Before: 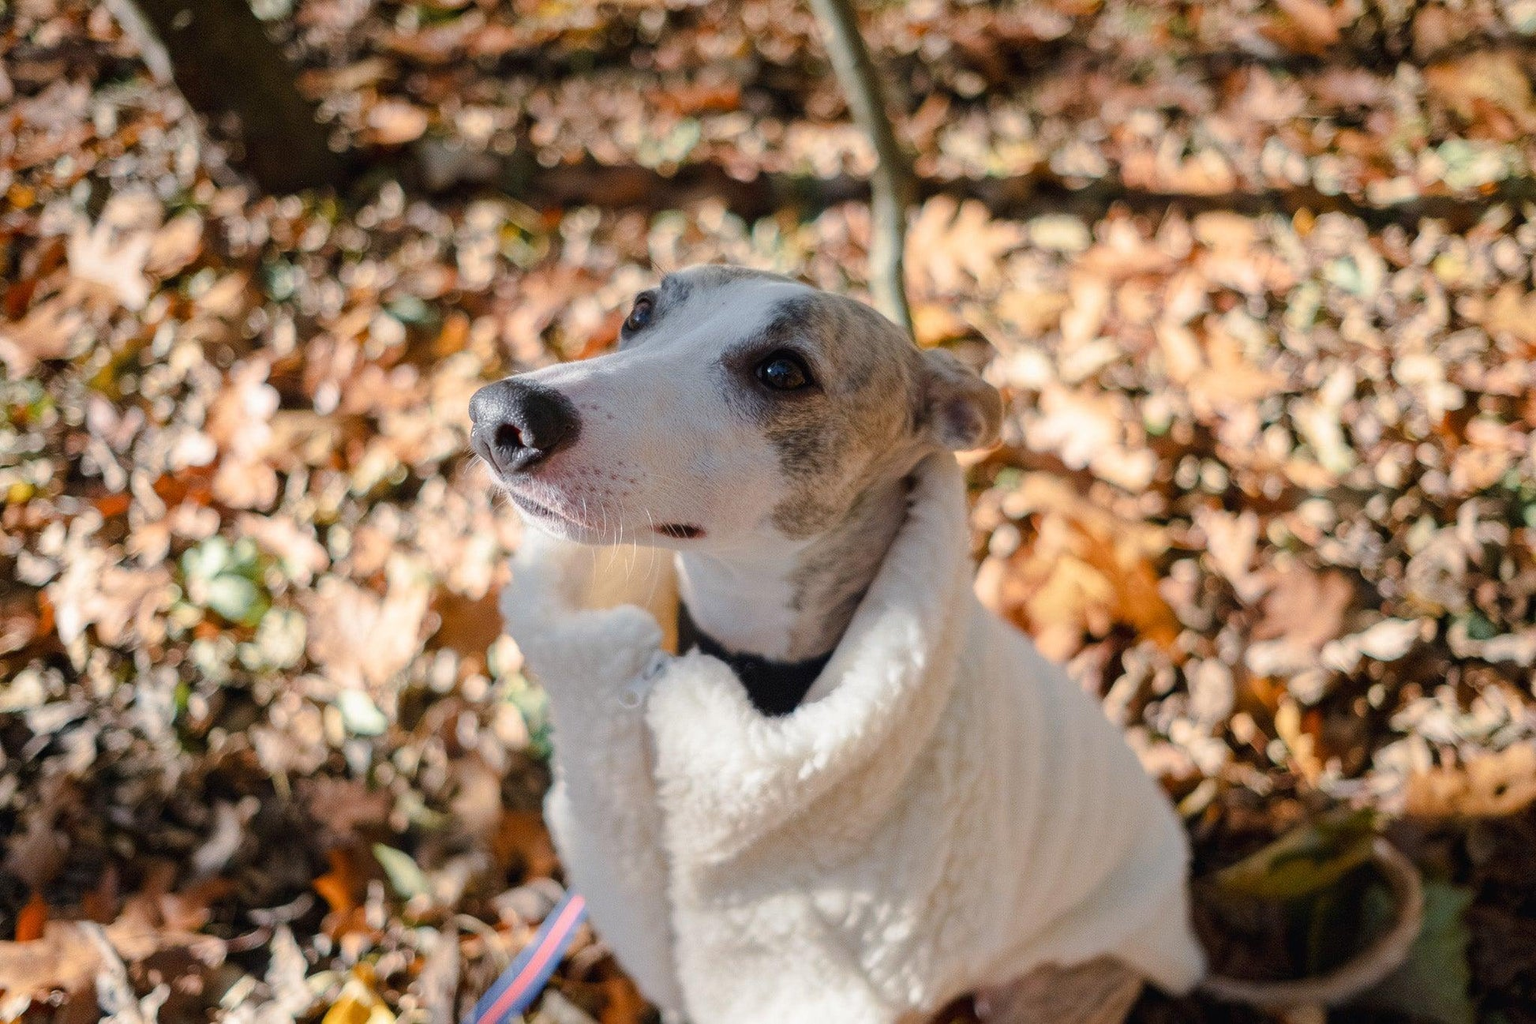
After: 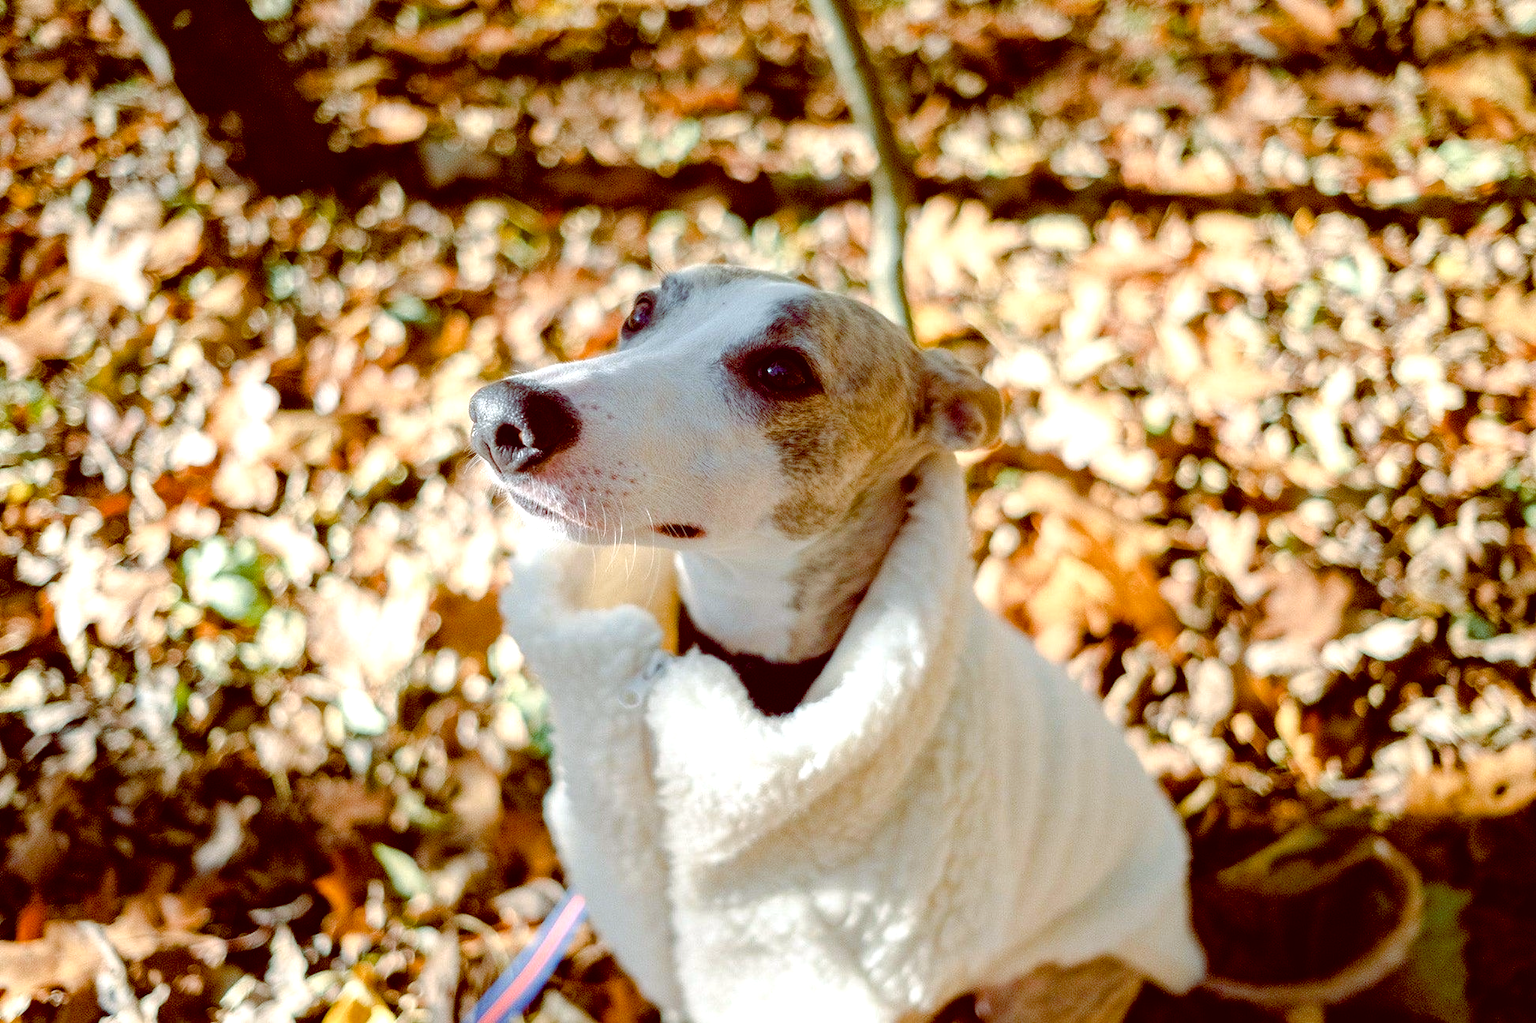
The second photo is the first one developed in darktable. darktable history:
color balance rgb: perceptual saturation grading › global saturation 20%, perceptual saturation grading › highlights -50%, perceptual saturation grading › shadows 30%, perceptual brilliance grading › global brilliance 10%, perceptual brilliance grading › shadows 15%
white balance: red 1.066, blue 1.119
exposure: black level correction 0.009, exposure 0.119 EV, compensate highlight preservation false
color balance: lift [1, 1.015, 0.987, 0.985], gamma [1, 0.959, 1.042, 0.958], gain [0.927, 0.938, 1.072, 0.928], contrast 1.5%
